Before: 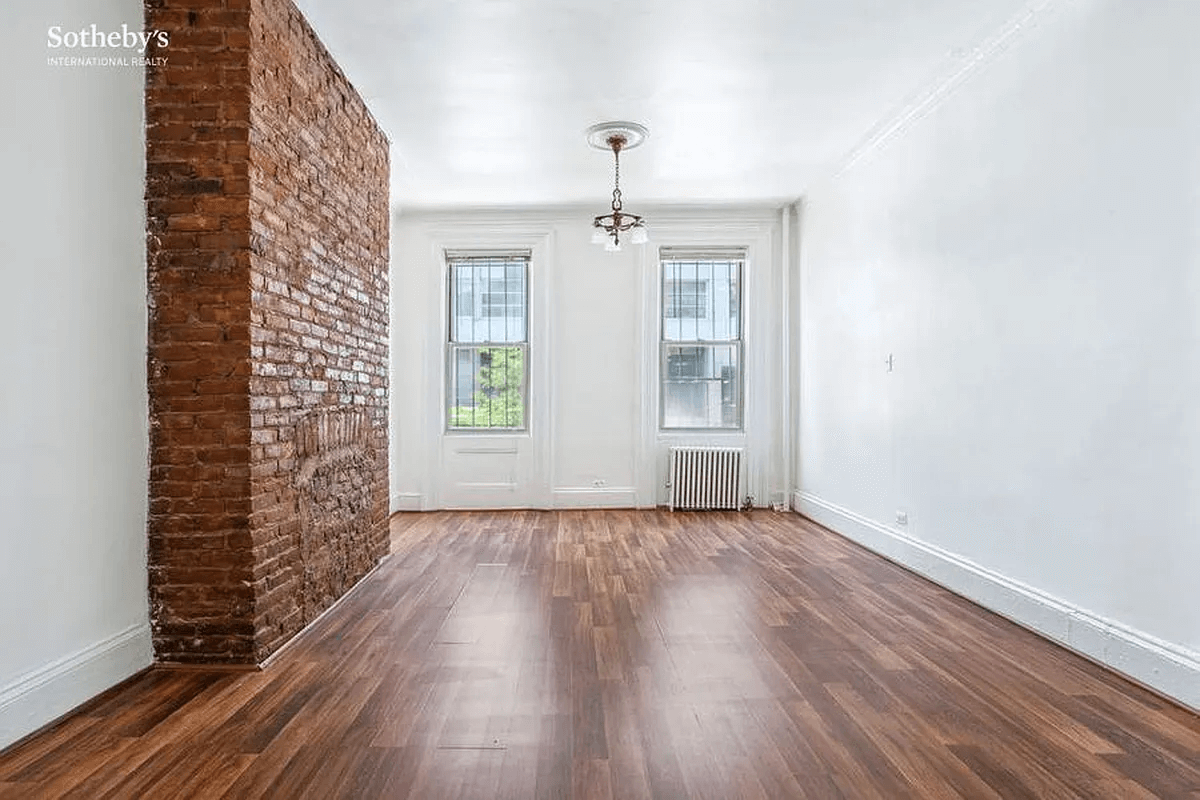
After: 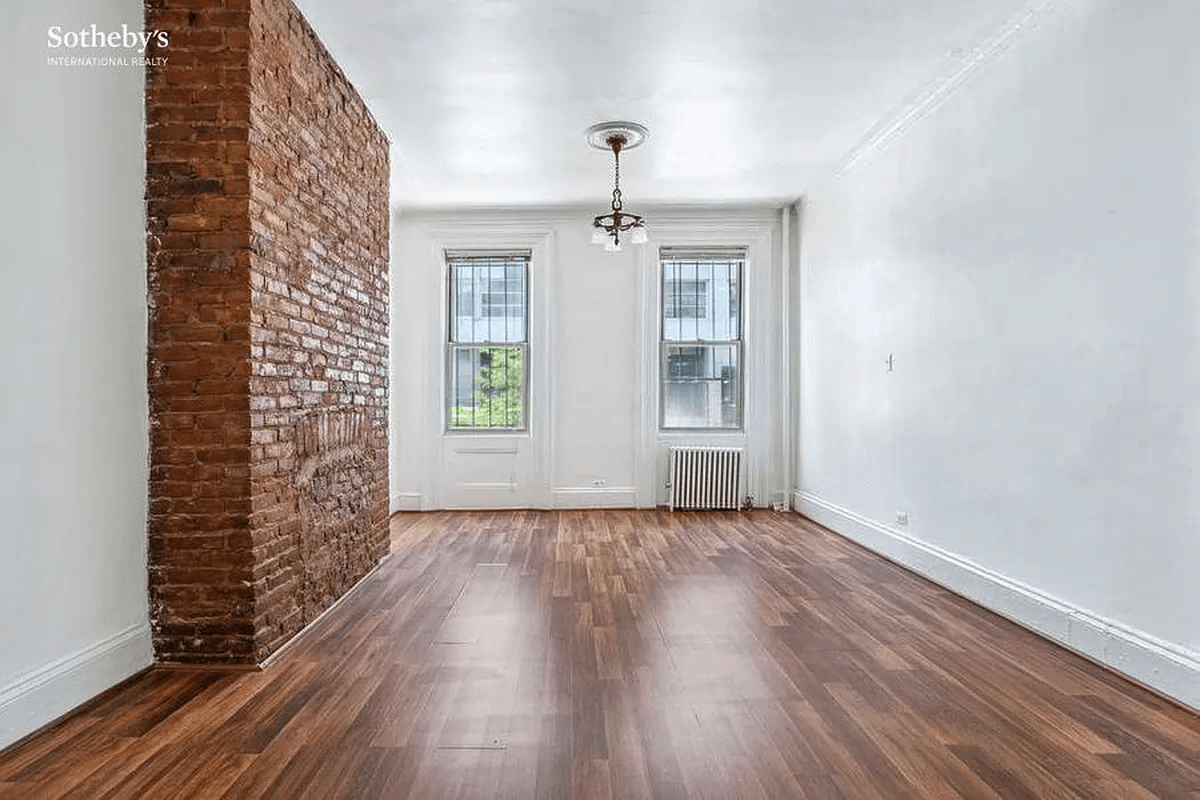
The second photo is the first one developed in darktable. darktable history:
shadows and highlights: shadows 48.64, highlights -41.66, highlights color adjustment 77.88%, soften with gaussian
